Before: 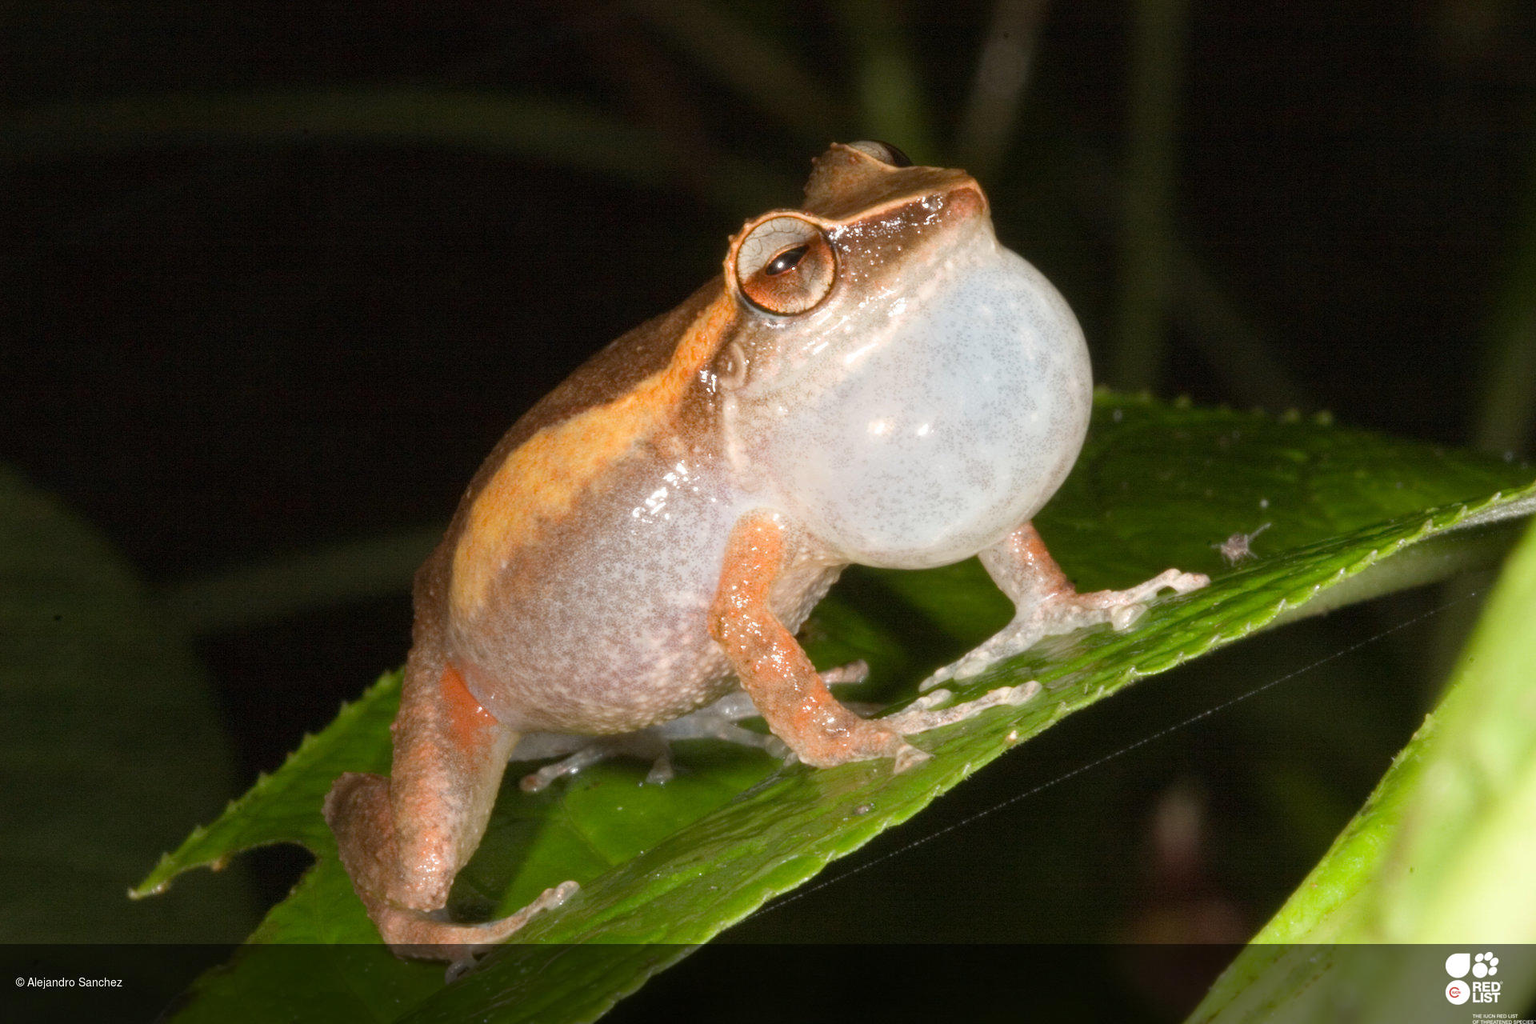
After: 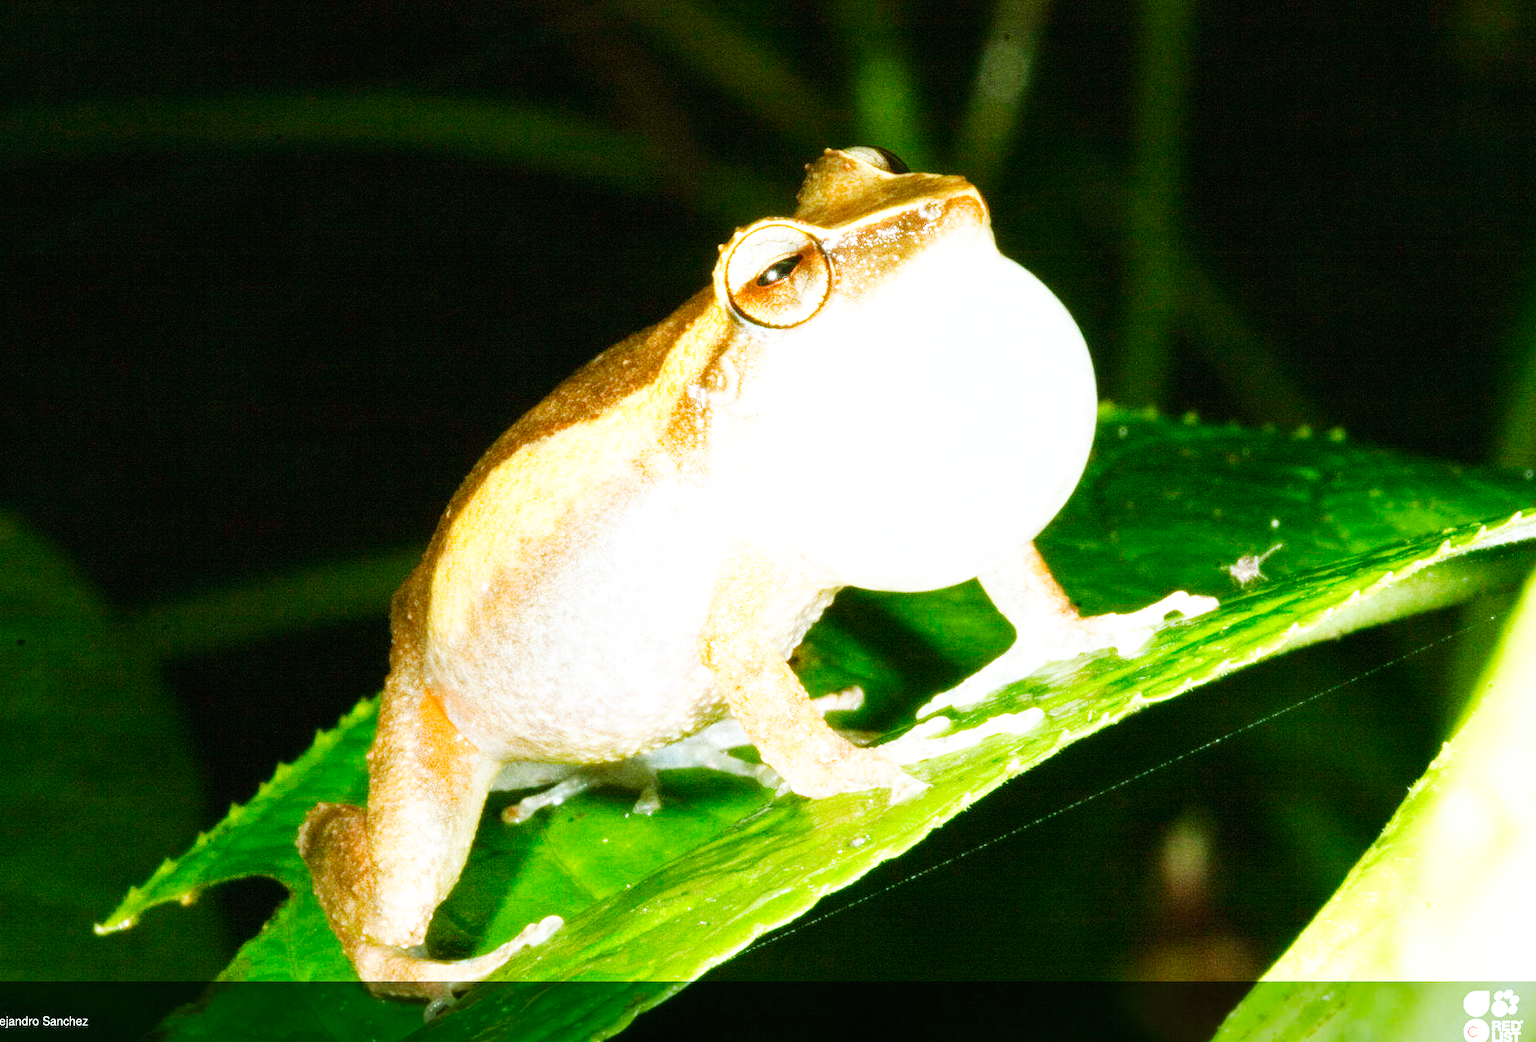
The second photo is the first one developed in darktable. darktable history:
color zones: curves: ch1 [(0, 0.469) (0.01, 0.469) (0.12, 0.446) (0.248, 0.469) (0.5, 0.5) (0.748, 0.5) (0.99, 0.469) (1, 0.469)]
crop and rotate: left 2.488%, right 1.263%, bottom 1.974%
base curve: curves: ch0 [(0, 0) (0.007, 0.004) (0.027, 0.03) (0.046, 0.07) (0.207, 0.54) (0.442, 0.872) (0.673, 0.972) (1, 1)], preserve colors none
color balance rgb: shadows lift › chroma 11.553%, shadows lift › hue 131.46°, highlights gain › luminance 15.115%, highlights gain › chroma 3.897%, highlights gain › hue 212.28°, perceptual saturation grading › global saturation 8.983%, perceptual saturation grading › highlights -13.528%, perceptual saturation grading › mid-tones 14.543%, perceptual saturation grading › shadows 22.975%
exposure: black level correction 0, exposure 0.597 EV, compensate highlight preservation false
